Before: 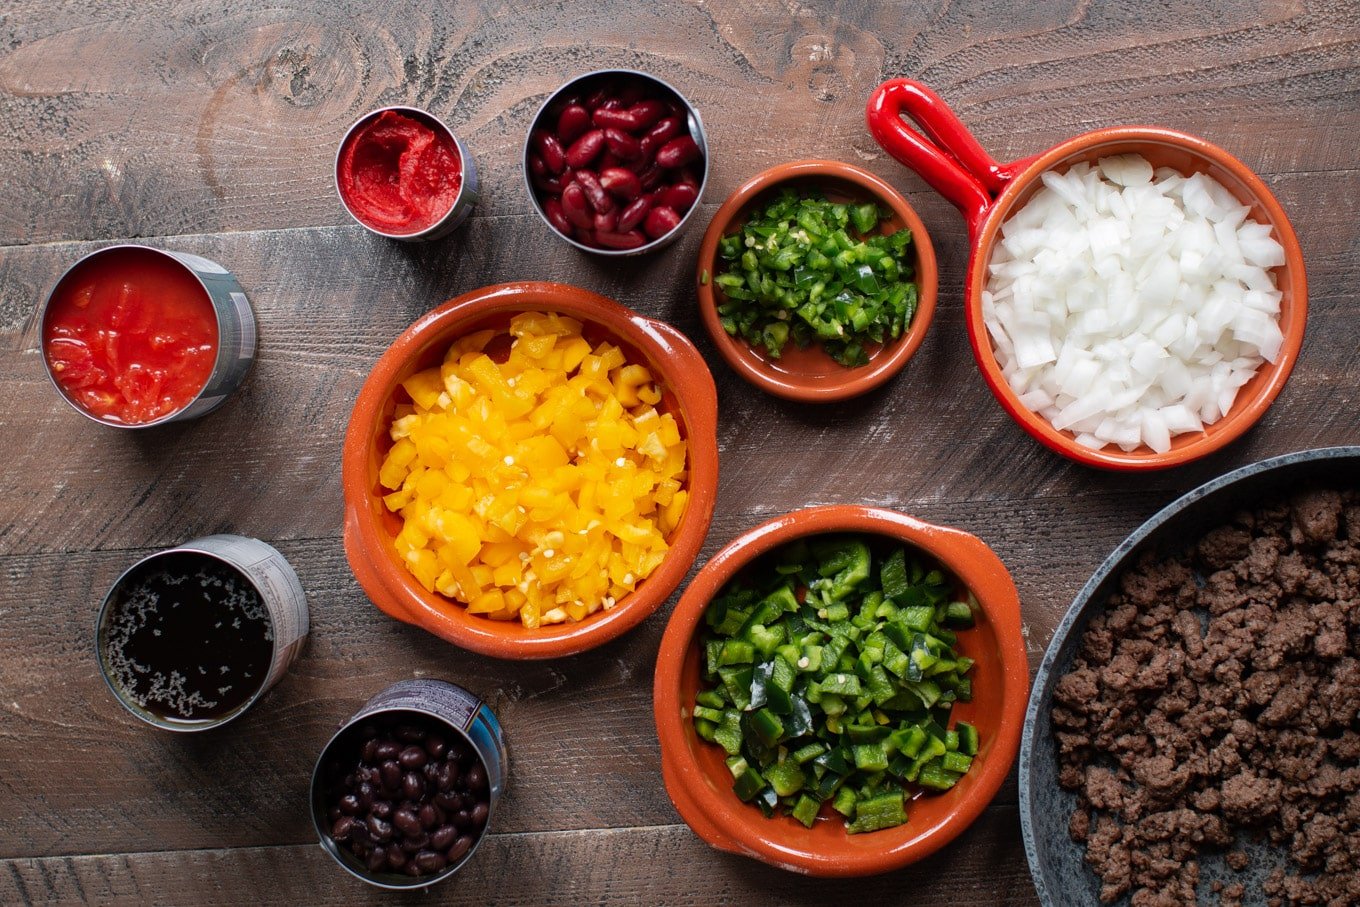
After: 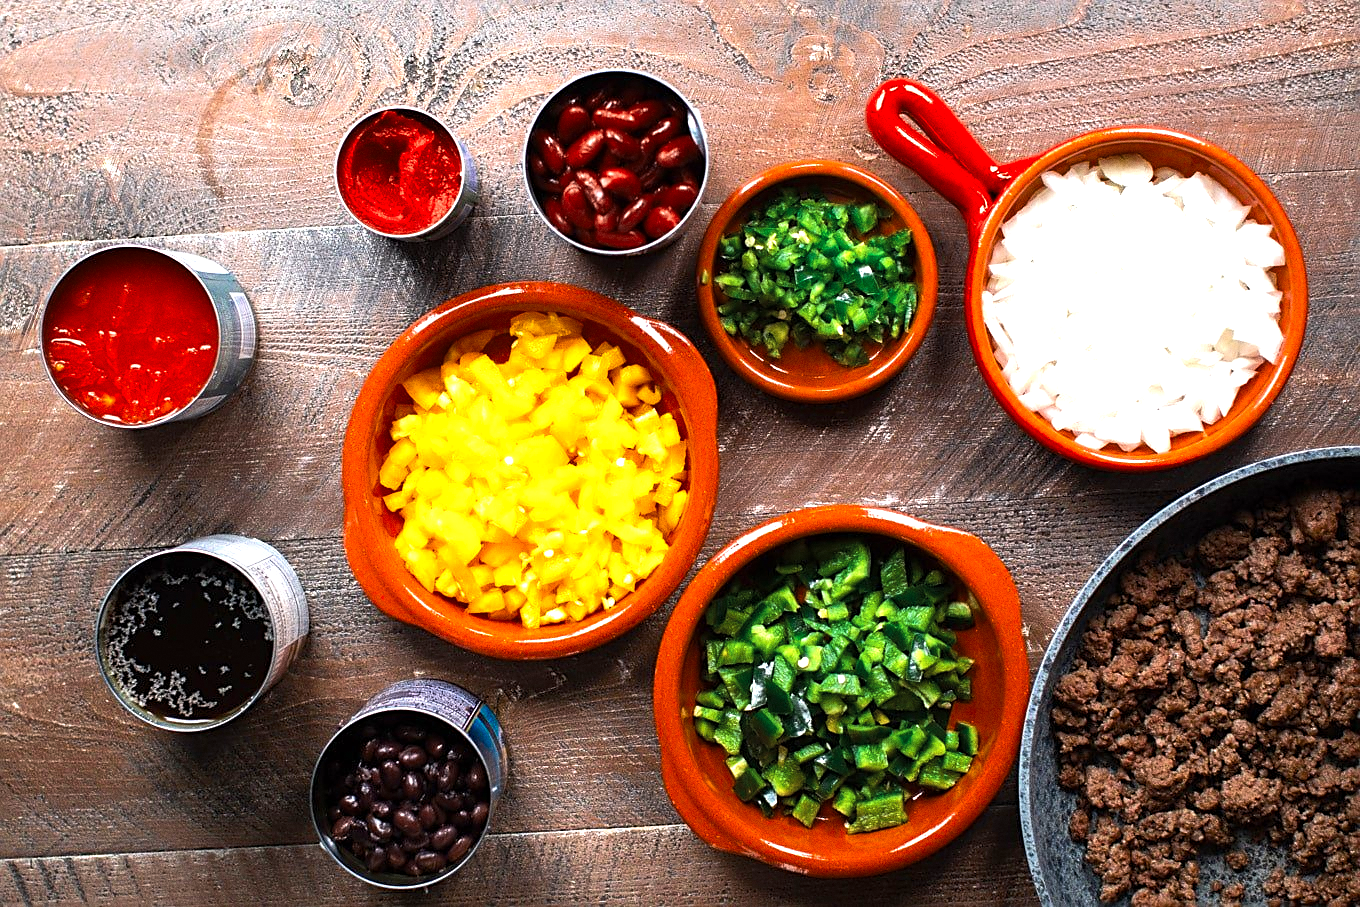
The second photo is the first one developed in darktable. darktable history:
grain: coarseness 0.09 ISO
color zones: curves: ch0 [(0, 0.5) (0.125, 0.4) (0.25, 0.5) (0.375, 0.4) (0.5, 0.4) (0.625, 0.35) (0.75, 0.35) (0.875, 0.5)]; ch1 [(0, 0.35) (0.125, 0.45) (0.25, 0.35) (0.375, 0.35) (0.5, 0.35) (0.625, 0.35) (0.75, 0.45) (0.875, 0.35)]; ch2 [(0, 0.6) (0.125, 0.5) (0.25, 0.5) (0.375, 0.6) (0.5, 0.6) (0.625, 0.5) (0.75, 0.5) (0.875, 0.5)]
sharpen: on, module defaults
color balance rgb: linear chroma grading › shadows -10%, linear chroma grading › global chroma 20%, perceptual saturation grading › global saturation 15%, perceptual brilliance grading › global brilliance 30%, perceptual brilliance grading › highlights 12%, perceptual brilliance grading › mid-tones 24%, global vibrance 20%
